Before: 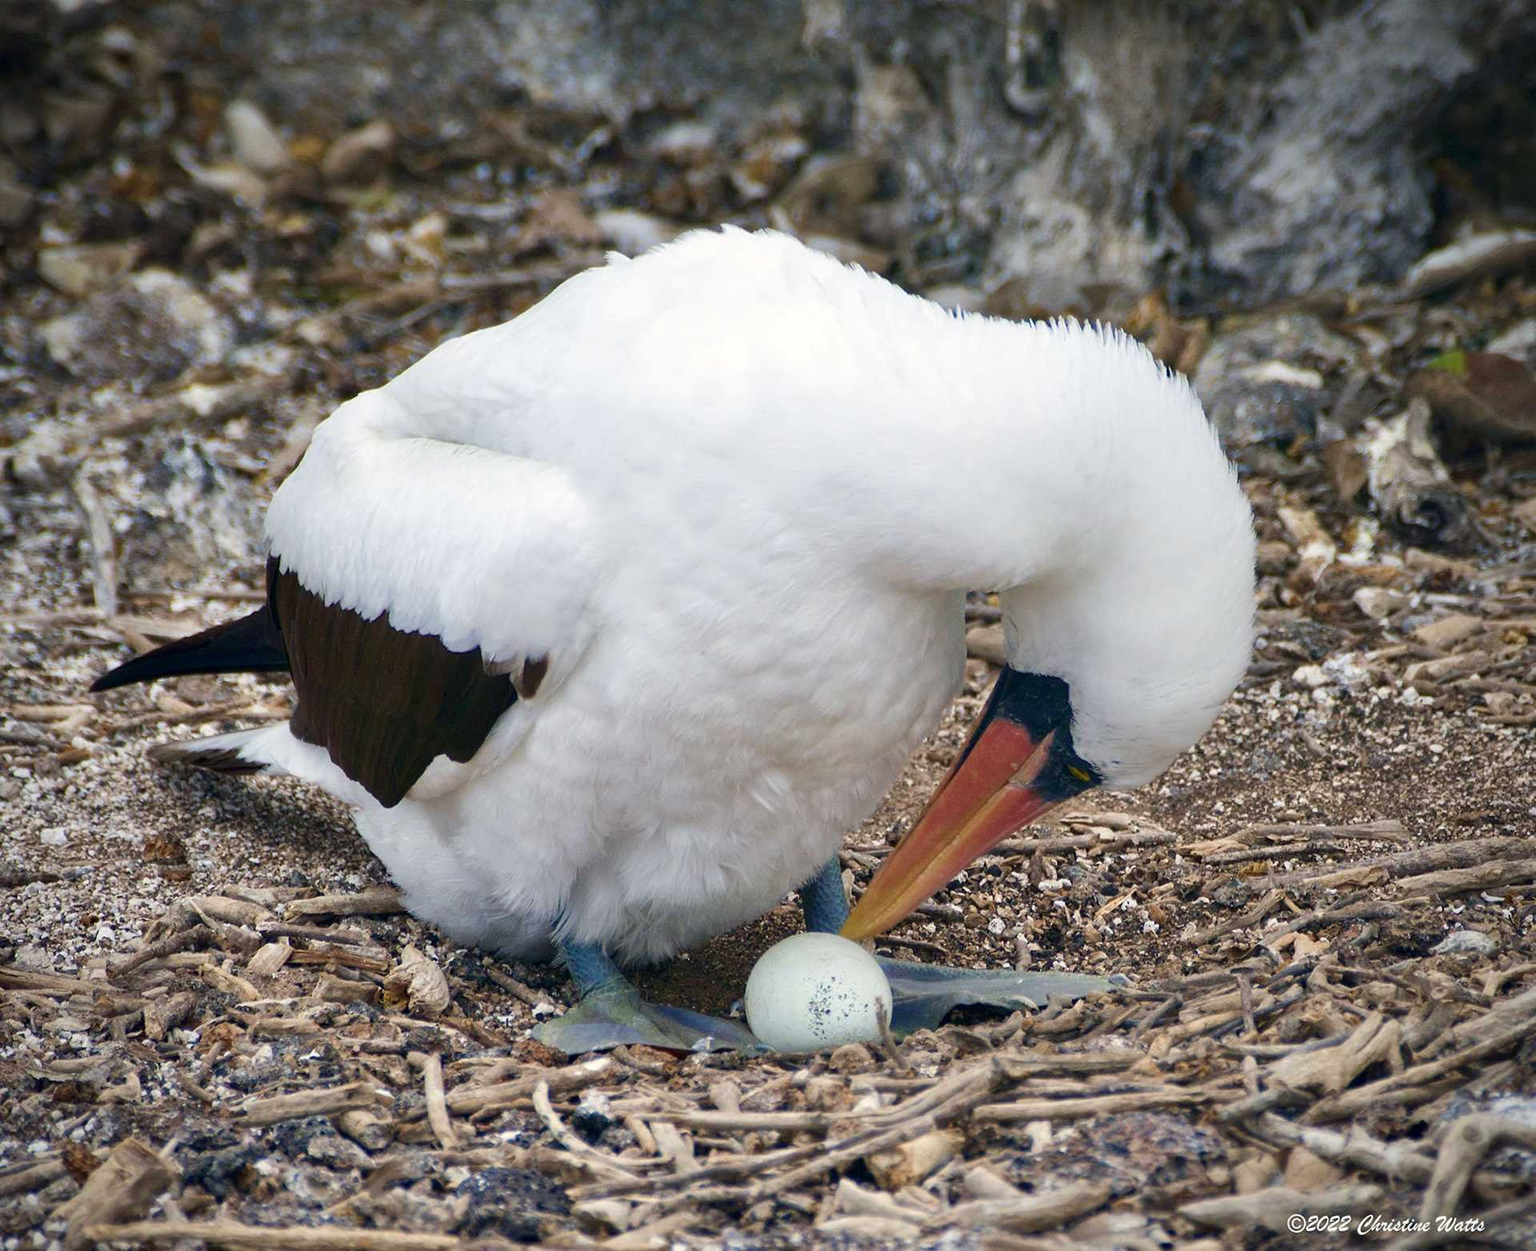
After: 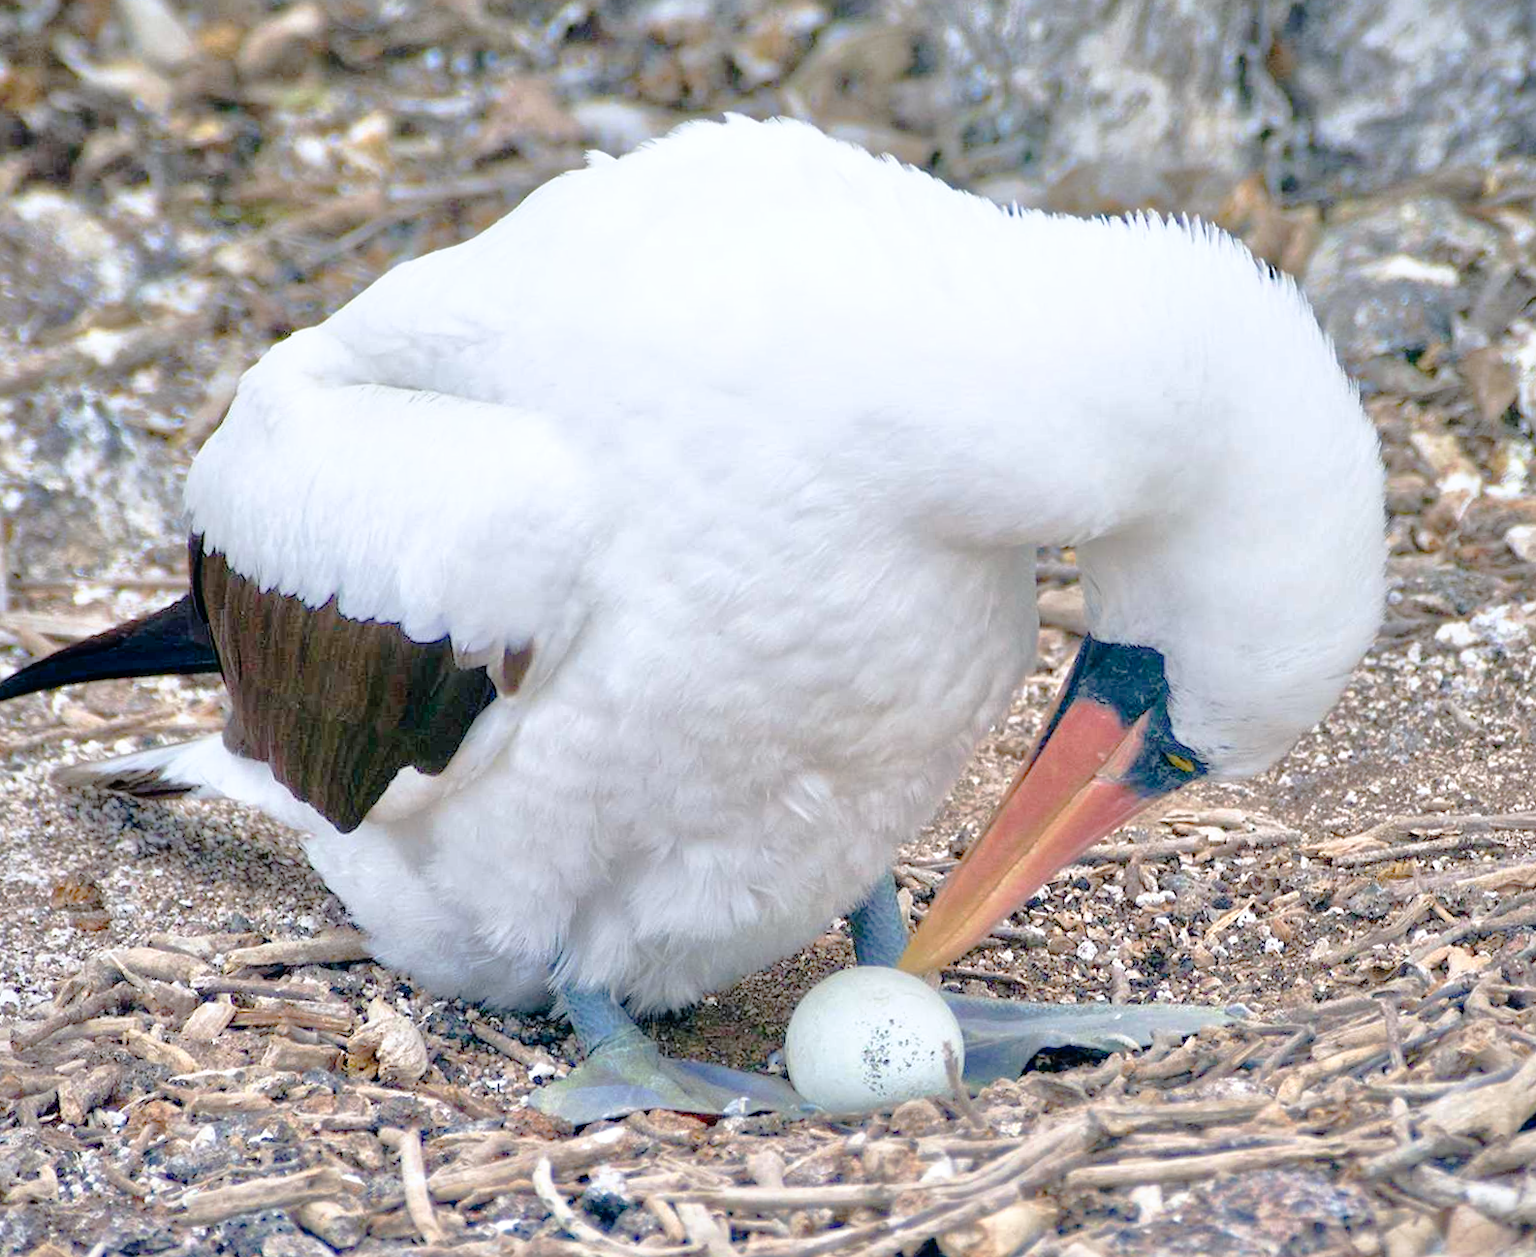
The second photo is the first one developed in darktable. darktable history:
crop: left 6.446%, top 8.188%, right 9.538%, bottom 3.548%
local contrast: mode bilateral grid, contrast 10, coarseness 25, detail 115%, midtone range 0.2
tone equalizer: -7 EV 0.15 EV, -6 EV 0.6 EV, -5 EV 1.15 EV, -4 EV 1.33 EV, -3 EV 1.15 EV, -2 EV 0.6 EV, -1 EV 0.15 EV, mask exposure compensation -0.5 EV
sharpen: radius 5.325, amount 0.312, threshold 26.433
color correction: highlights a* -0.137, highlights b* -5.91, shadows a* -0.137, shadows b* -0.137
tone curve: curves: ch0 [(0, 0) (0.003, 0.007) (0.011, 0.011) (0.025, 0.021) (0.044, 0.04) (0.069, 0.07) (0.1, 0.129) (0.136, 0.187) (0.177, 0.254) (0.224, 0.325) (0.277, 0.398) (0.335, 0.461) (0.399, 0.513) (0.468, 0.571) (0.543, 0.624) (0.623, 0.69) (0.709, 0.777) (0.801, 0.86) (0.898, 0.953) (1, 1)], preserve colors none
rotate and perspective: rotation -2°, crop left 0.022, crop right 0.978, crop top 0.049, crop bottom 0.951
